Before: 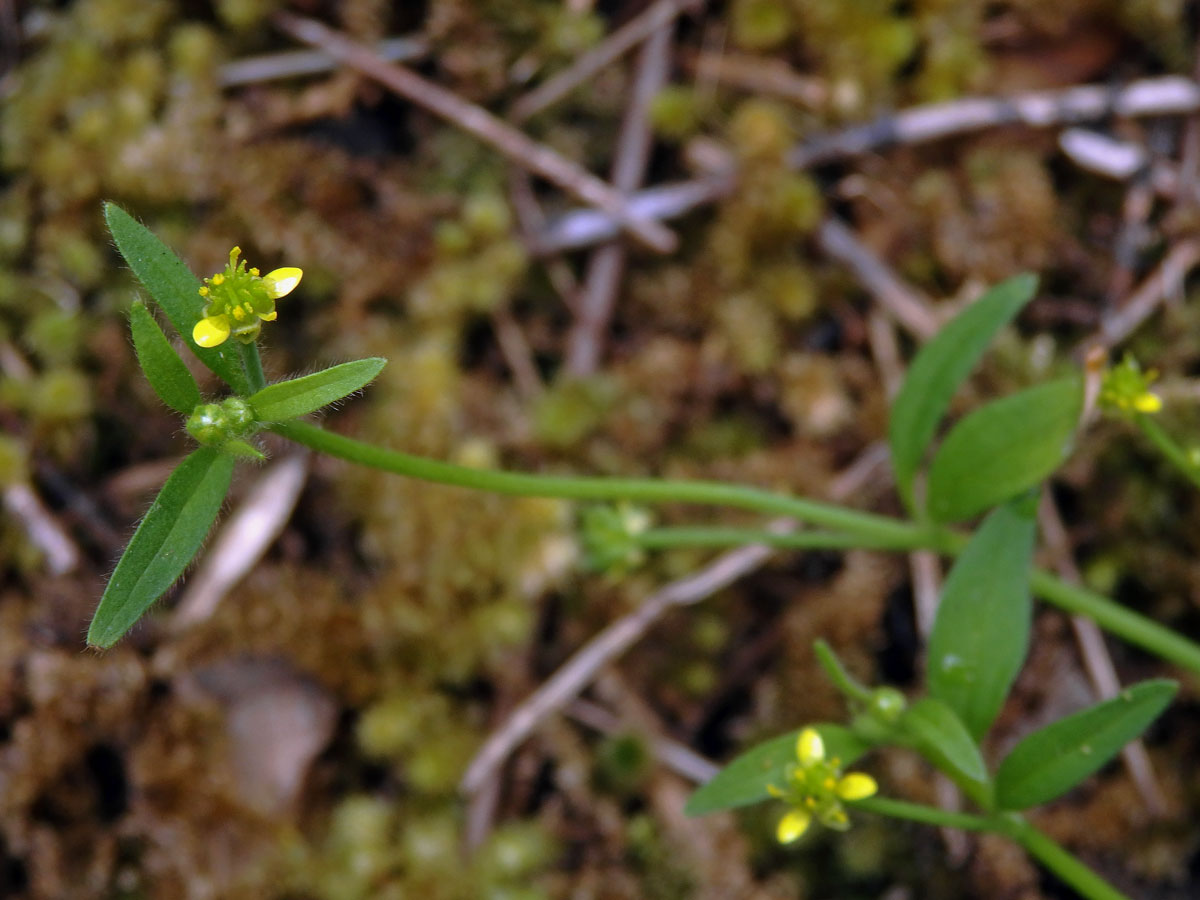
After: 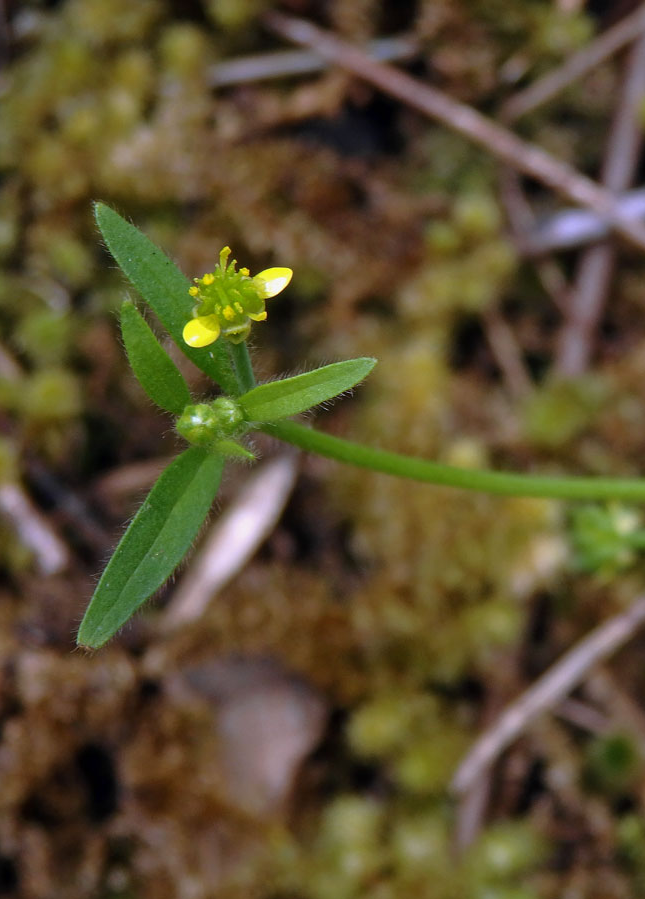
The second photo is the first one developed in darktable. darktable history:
crop: left 0.91%, right 45.336%, bottom 0.089%
